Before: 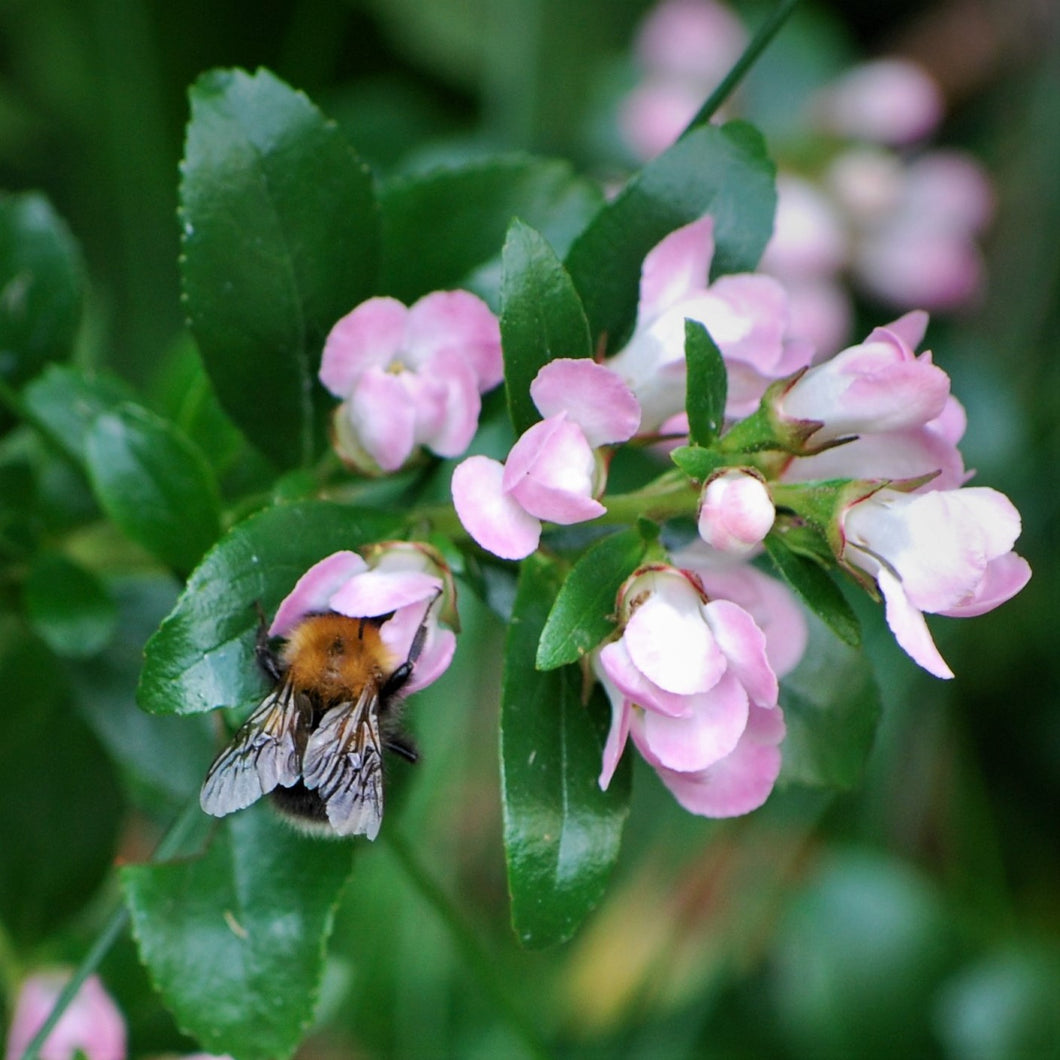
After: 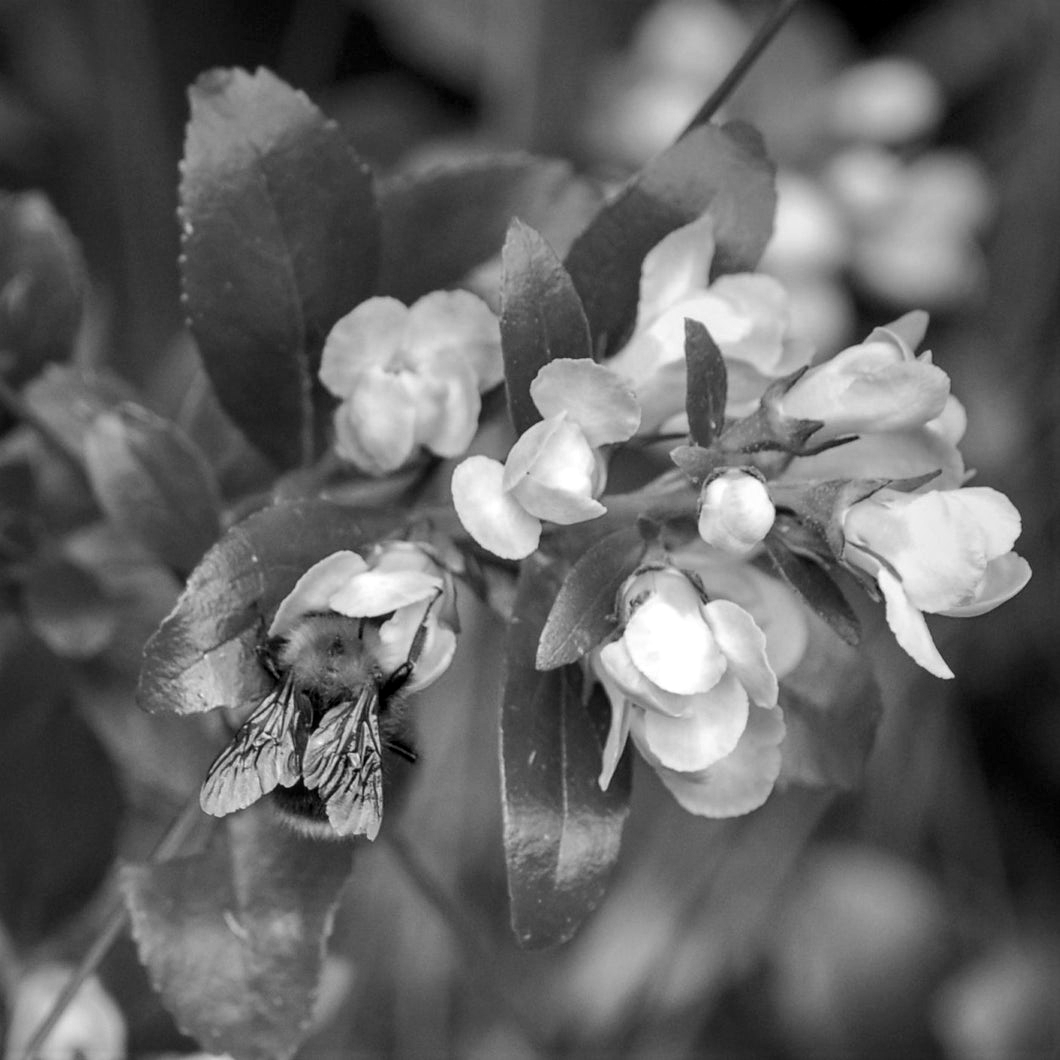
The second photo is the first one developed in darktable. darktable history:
monochrome: size 1
local contrast: on, module defaults
